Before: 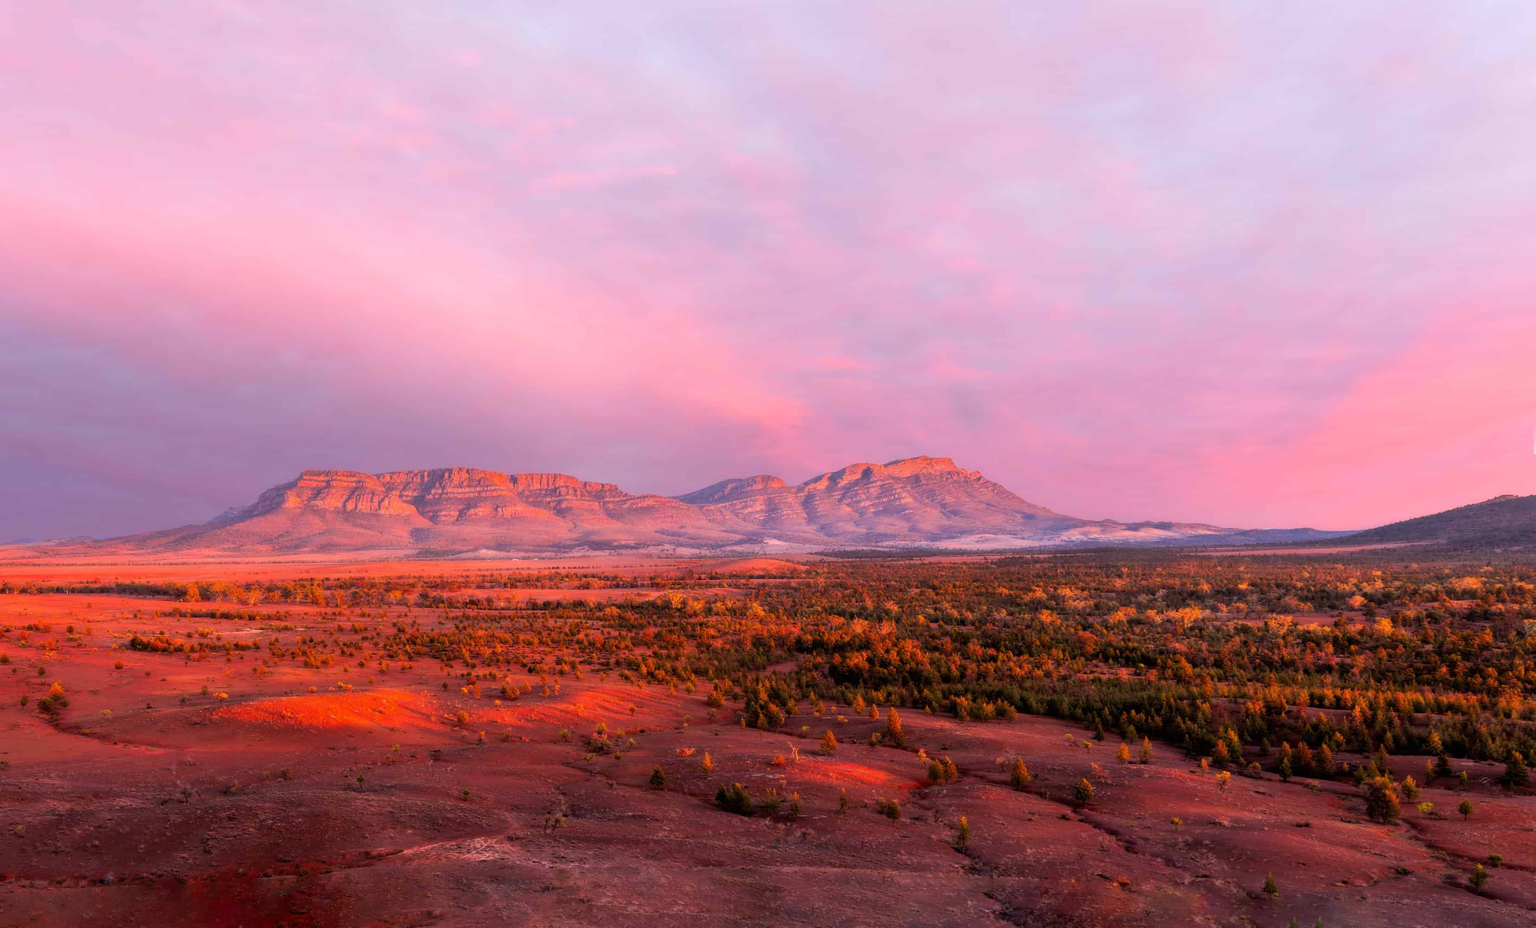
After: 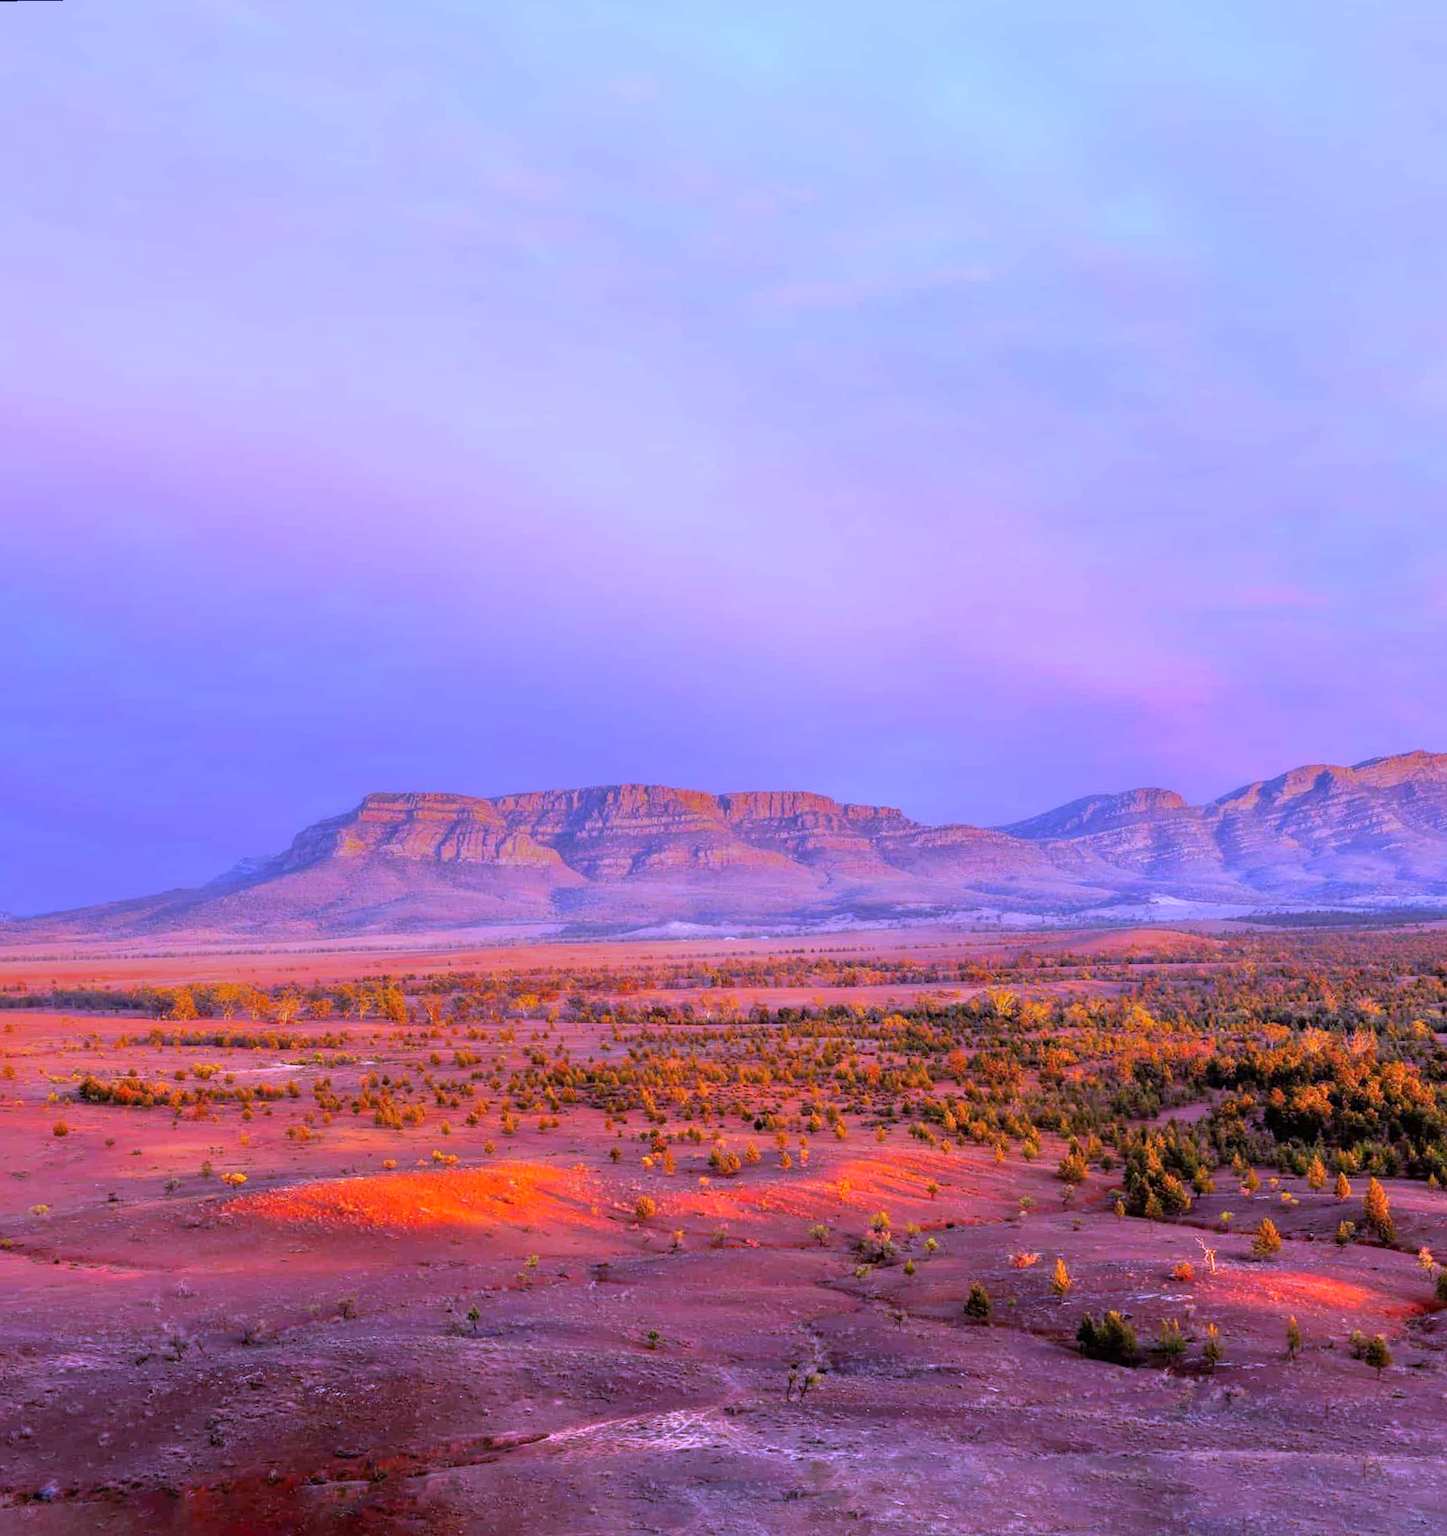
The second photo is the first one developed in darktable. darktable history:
white balance: red 0.766, blue 1.537
tone equalizer: -7 EV 0.15 EV, -6 EV 0.6 EV, -5 EV 1.15 EV, -4 EV 1.33 EV, -3 EV 1.15 EV, -2 EV 0.6 EV, -1 EV 0.15 EV, mask exposure compensation -0.5 EV
crop: left 5.114%, right 38.589%
rotate and perspective: rotation -1°, crop left 0.011, crop right 0.989, crop top 0.025, crop bottom 0.975
